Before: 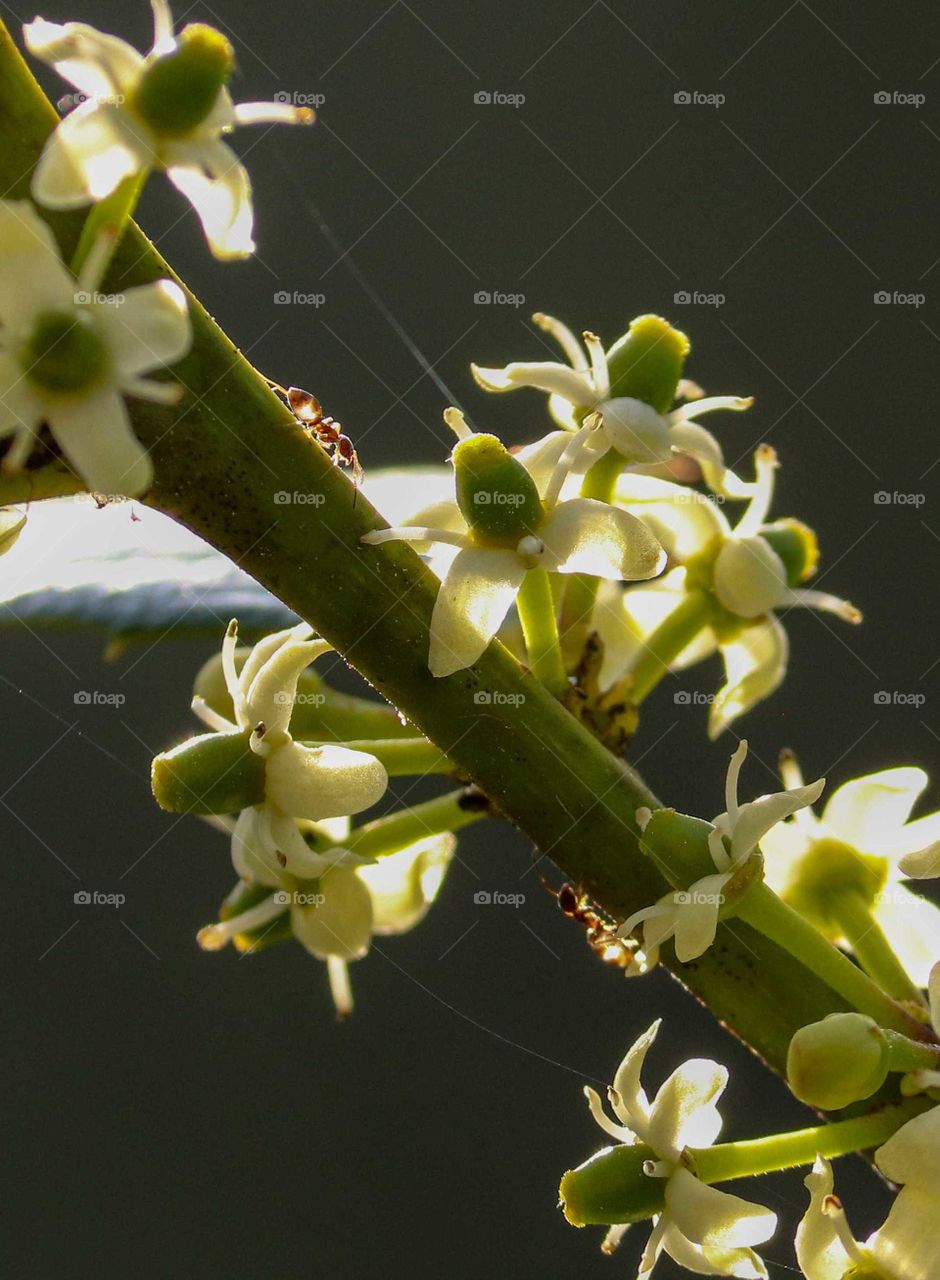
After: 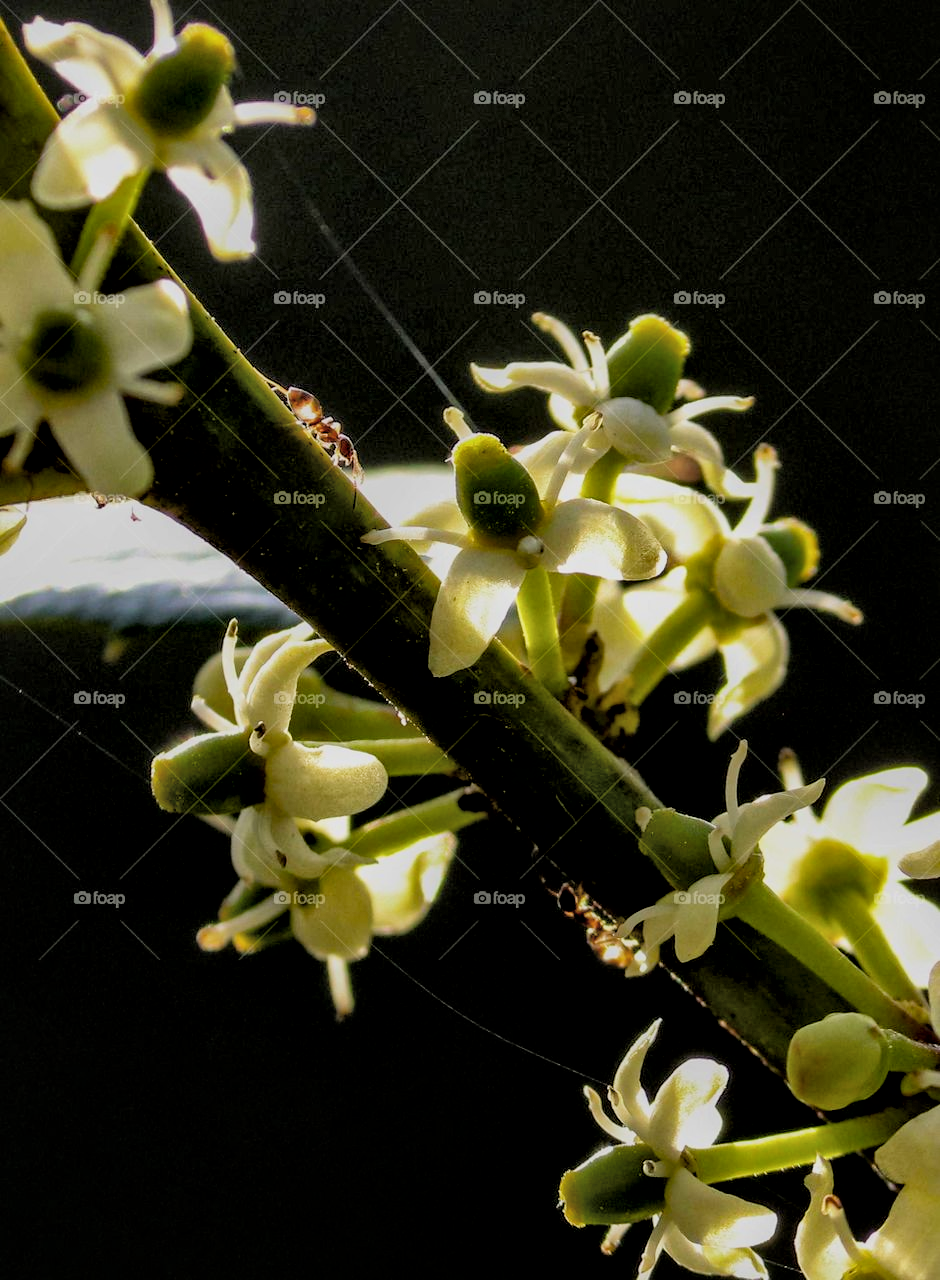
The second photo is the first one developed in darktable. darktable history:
exposure: black level correction 0.009, compensate exposure bias true, compensate highlight preservation false
filmic rgb: black relative exposure -5.13 EV, white relative exposure 3.98 EV, hardness 2.9, contrast 1.094, highlights saturation mix -19.23%
local contrast: mode bilateral grid, contrast 20, coarseness 50, detail 178%, midtone range 0.2
